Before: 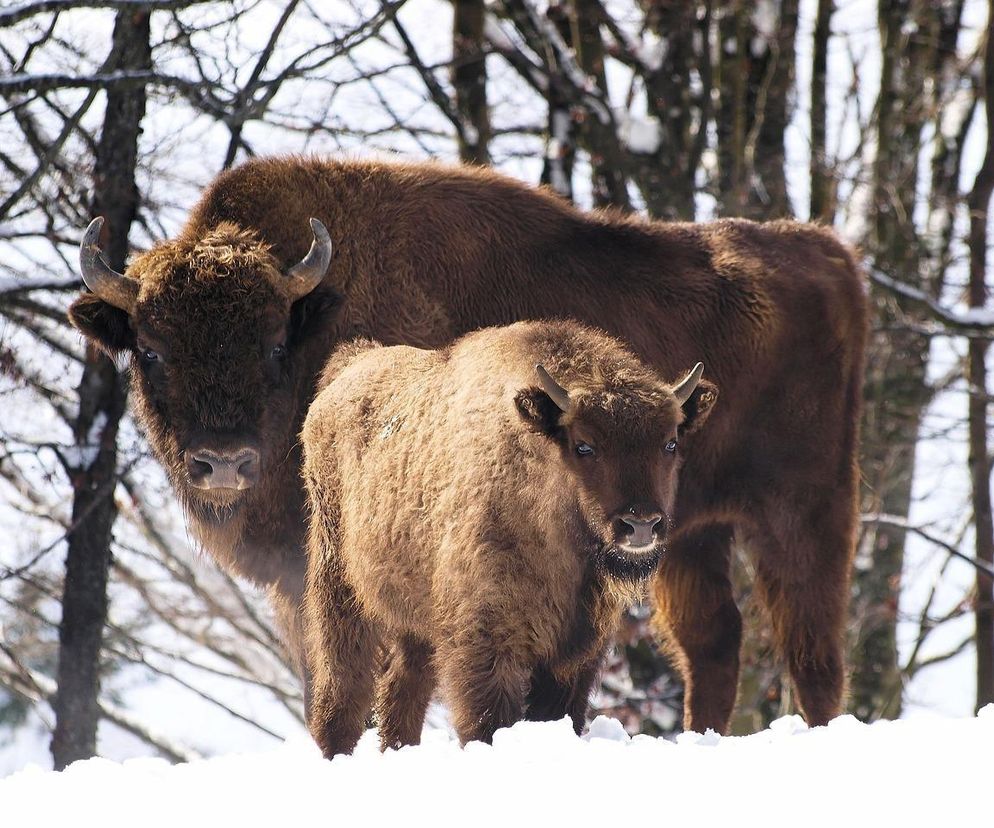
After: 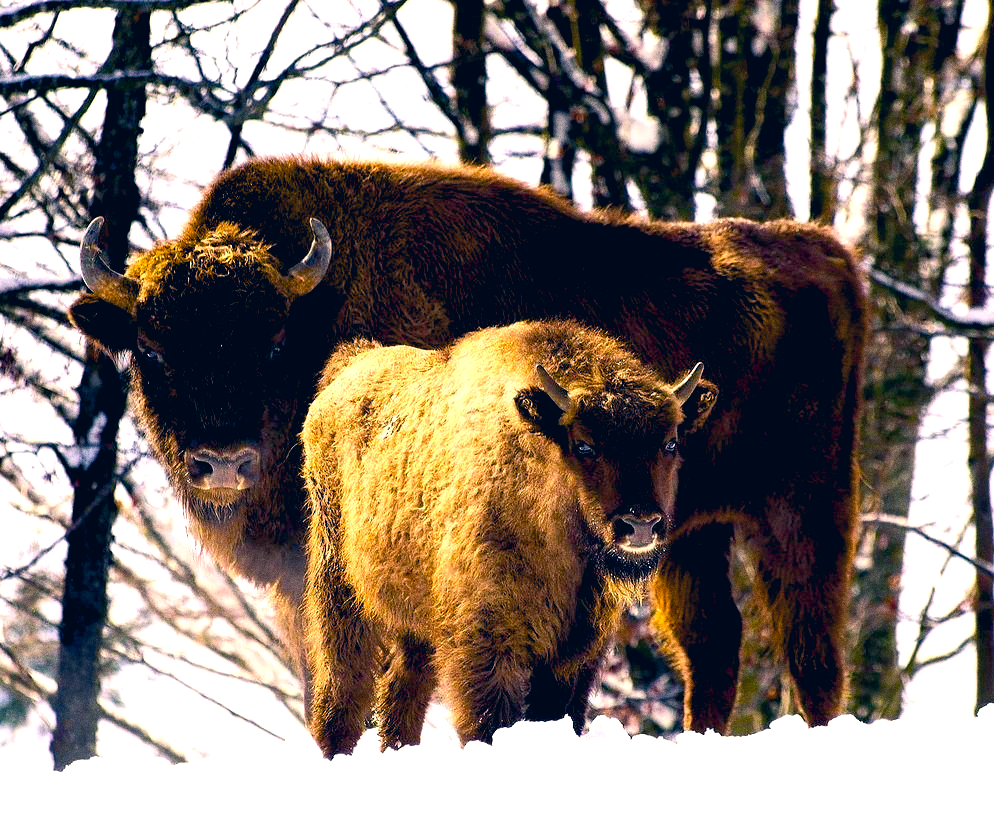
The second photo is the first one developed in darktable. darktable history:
color correction: highlights a* 10.32, highlights b* 14.66, shadows a* -9.59, shadows b* -15.02
color balance rgb: linear chroma grading › global chroma 9%, perceptual saturation grading › global saturation 36%, perceptual saturation grading › shadows 35%, perceptual brilliance grading › global brilliance 15%, perceptual brilliance grading › shadows -35%, global vibrance 15%
grain: coarseness 9.61 ISO, strength 35.62%
exposure: black level correction 0.025, exposure 0.182 EV, compensate highlight preservation false
